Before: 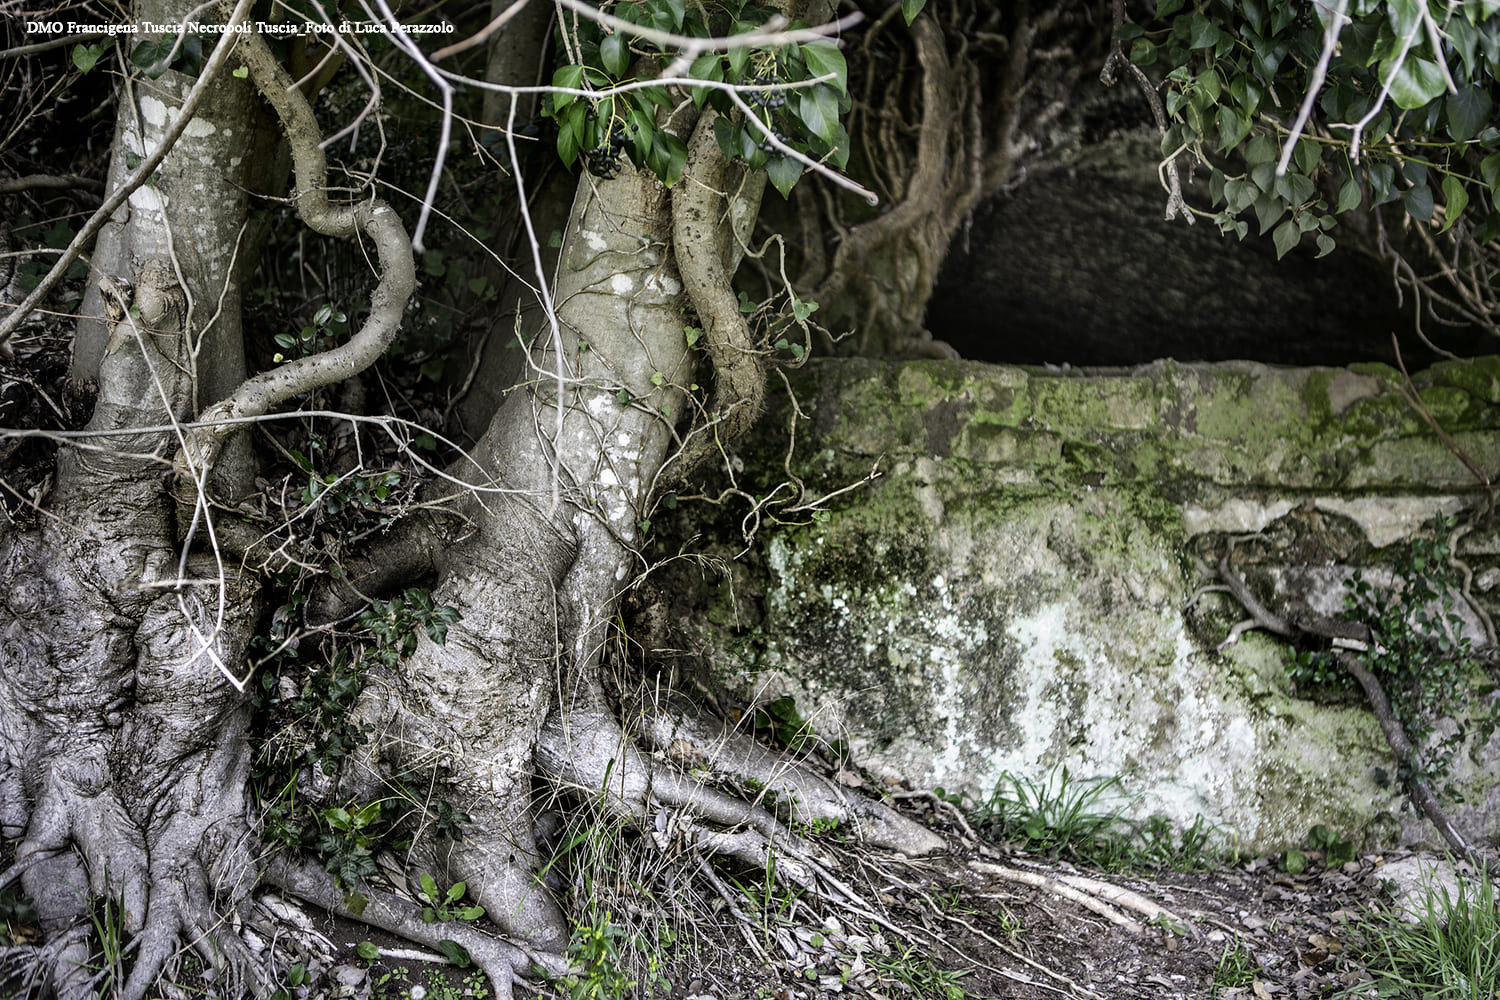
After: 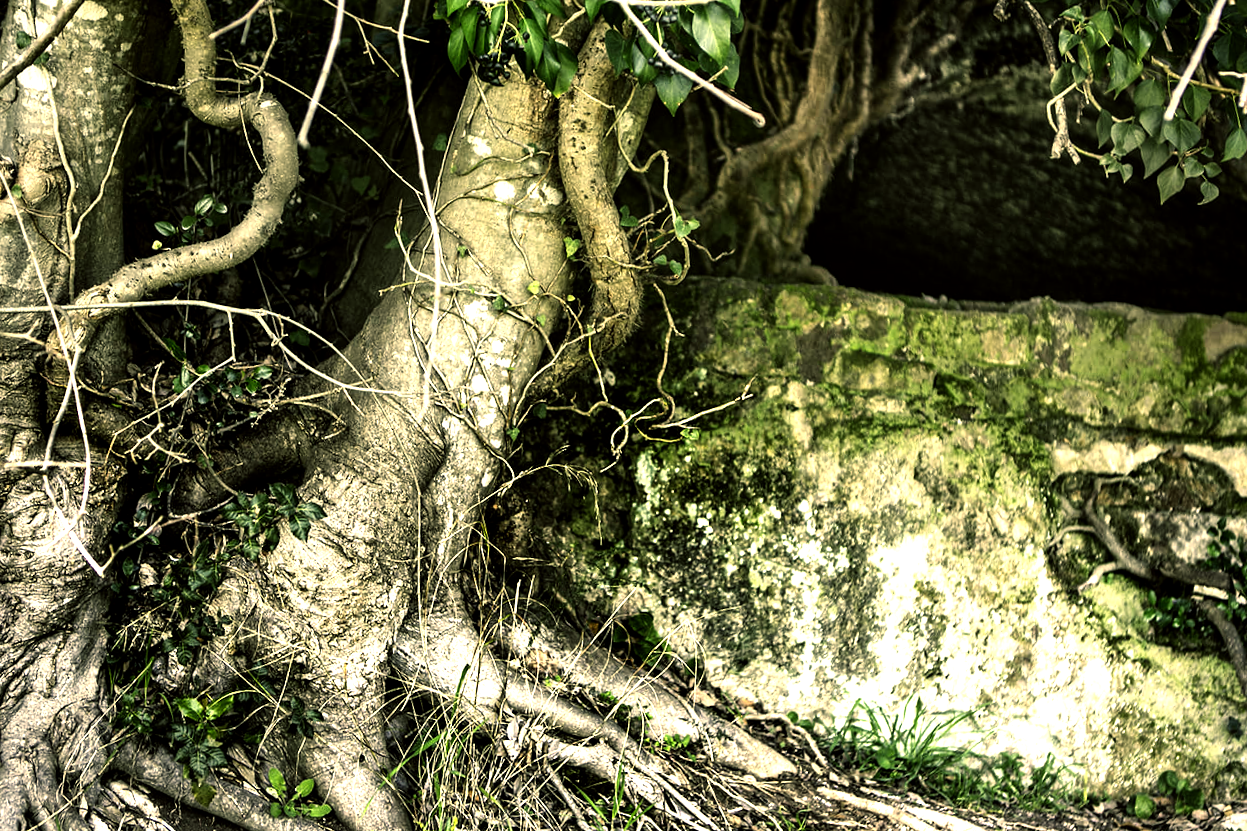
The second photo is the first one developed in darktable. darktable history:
color balance: mode lift, gamma, gain (sRGB), lift [1.014, 0.966, 0.918, 0.87], gamma [0.86, 0.734, 0.918, 0.976], gain [1.063, 1.13, 1.063, 0.86]
crop and rotate: angle -3.27°, left 5.211%, top 5.211%, right 4.607%, bottom 4.607%
exposure: black level correction 0, exposure 0.7 EV, compensate exposure bias true, compensate highlight preservation false
